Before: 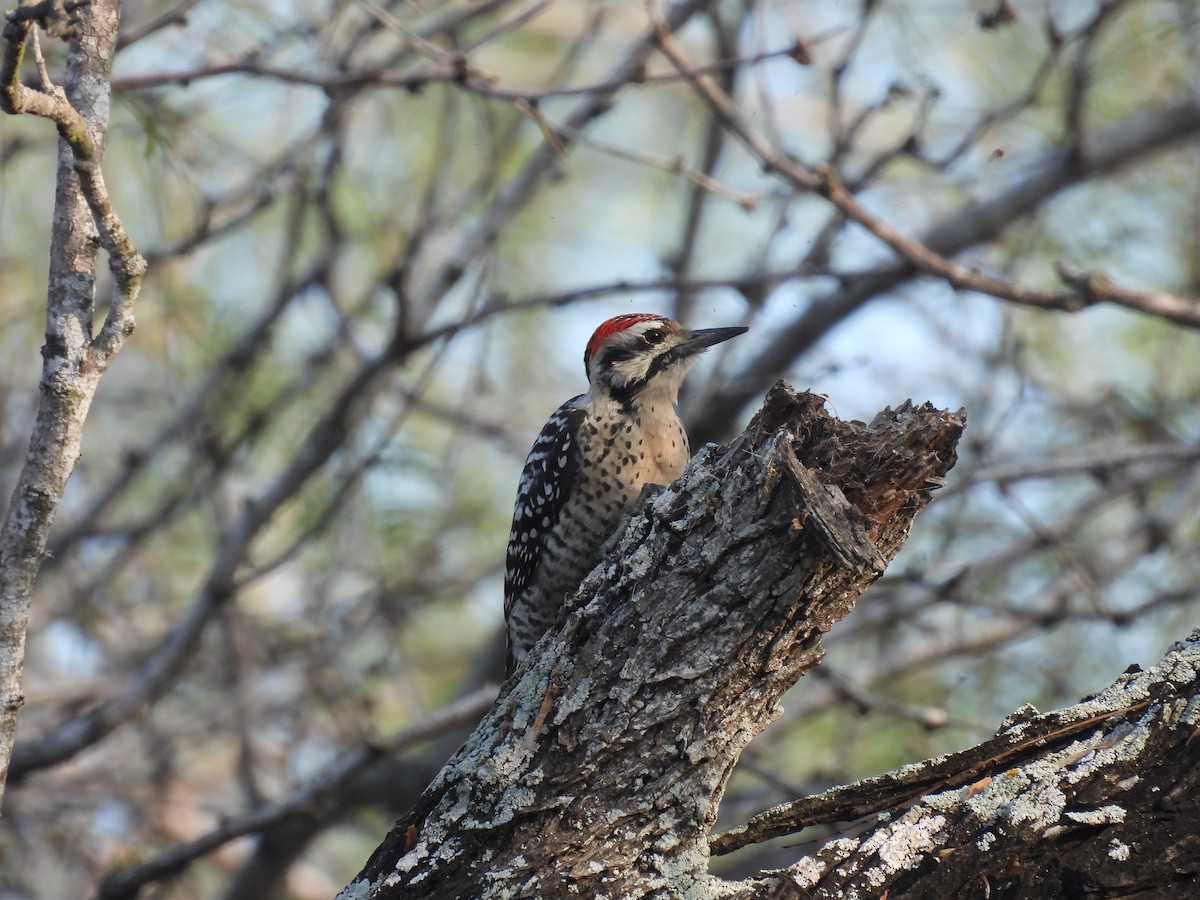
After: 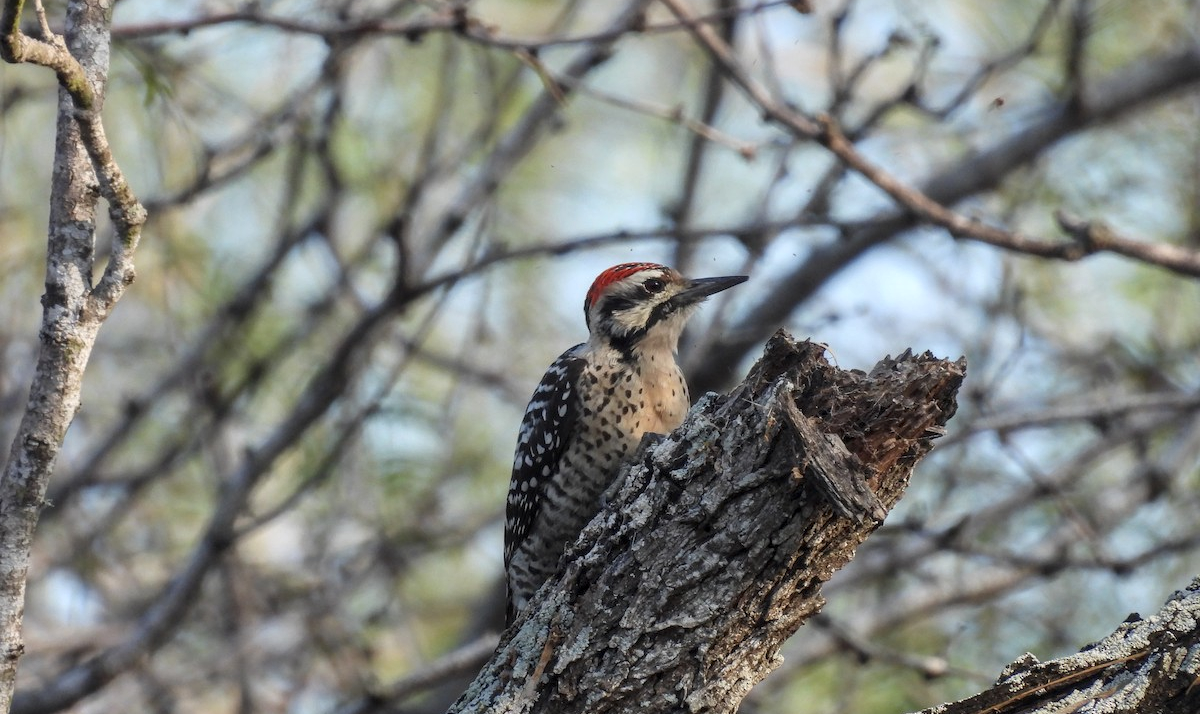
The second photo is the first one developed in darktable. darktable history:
local contrast: on, module defaults
crop and rotate: top 5.667%, bottom 14.937%
